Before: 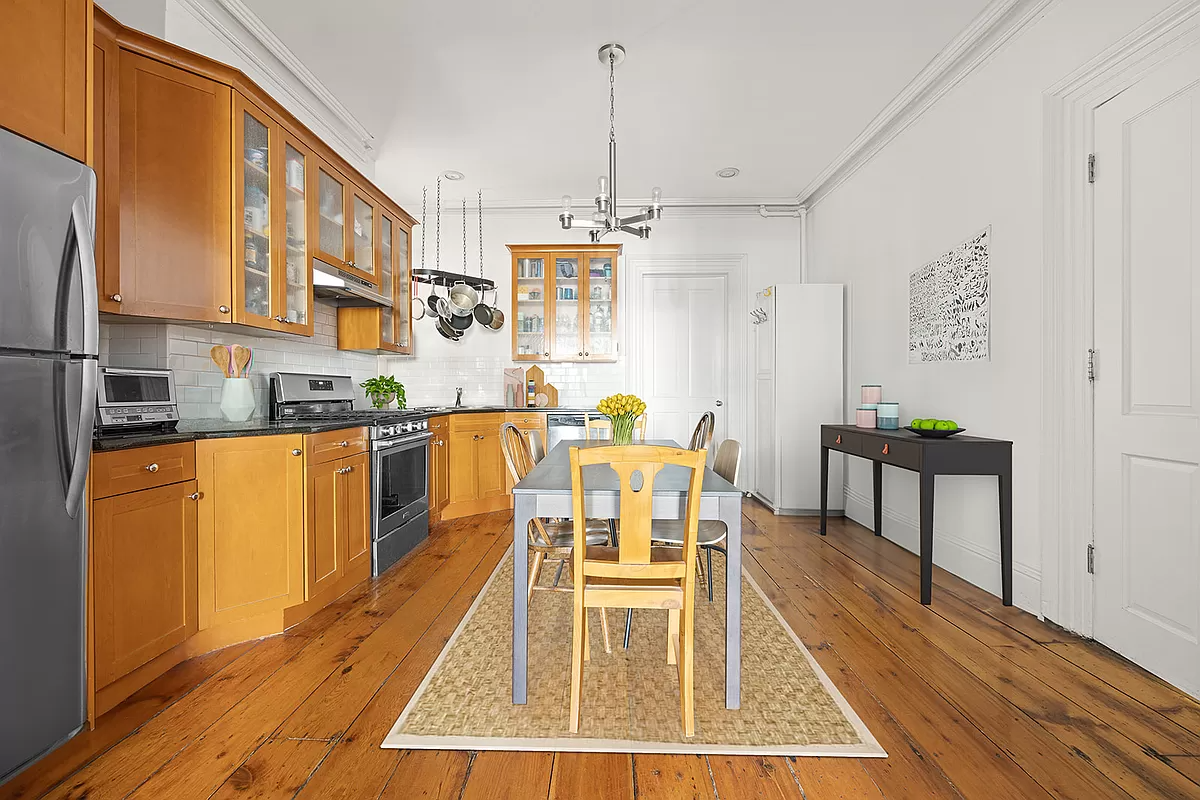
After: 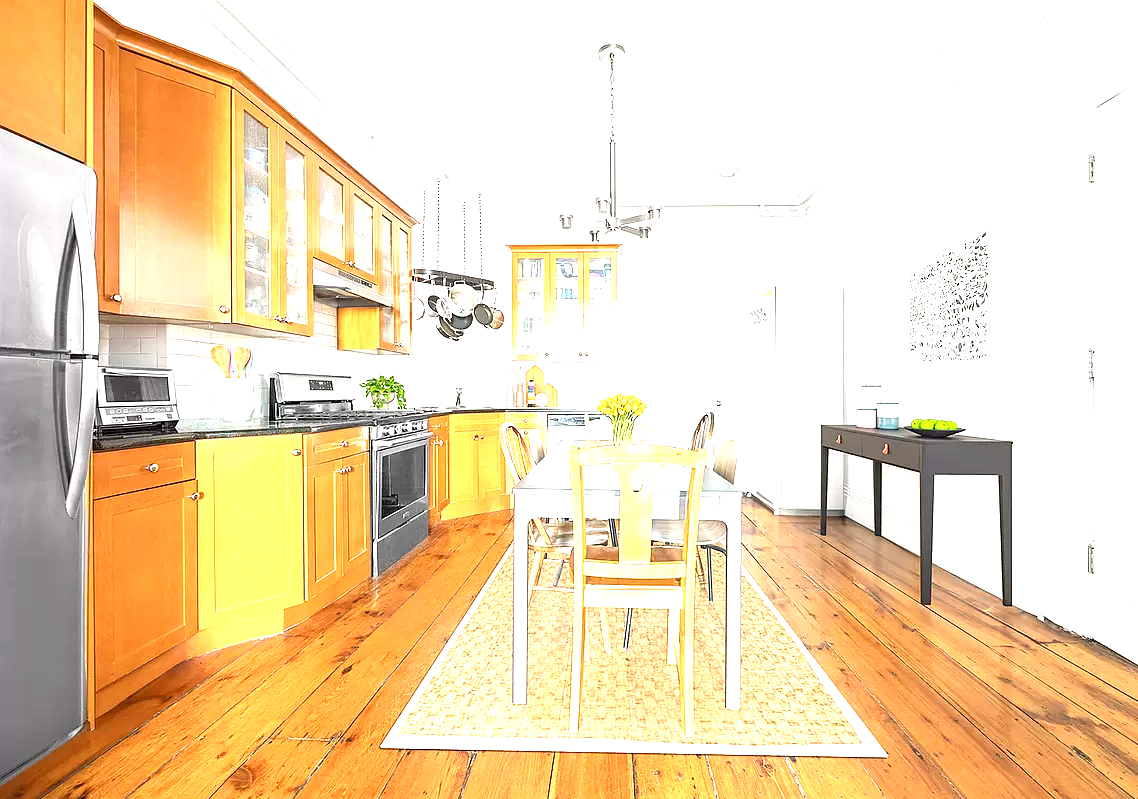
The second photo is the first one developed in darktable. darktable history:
crop and rotate: left 0%, right 5.144%
exposure: black level correction 0.001, exposure 1.734 EV, compensate highlight preservation false
